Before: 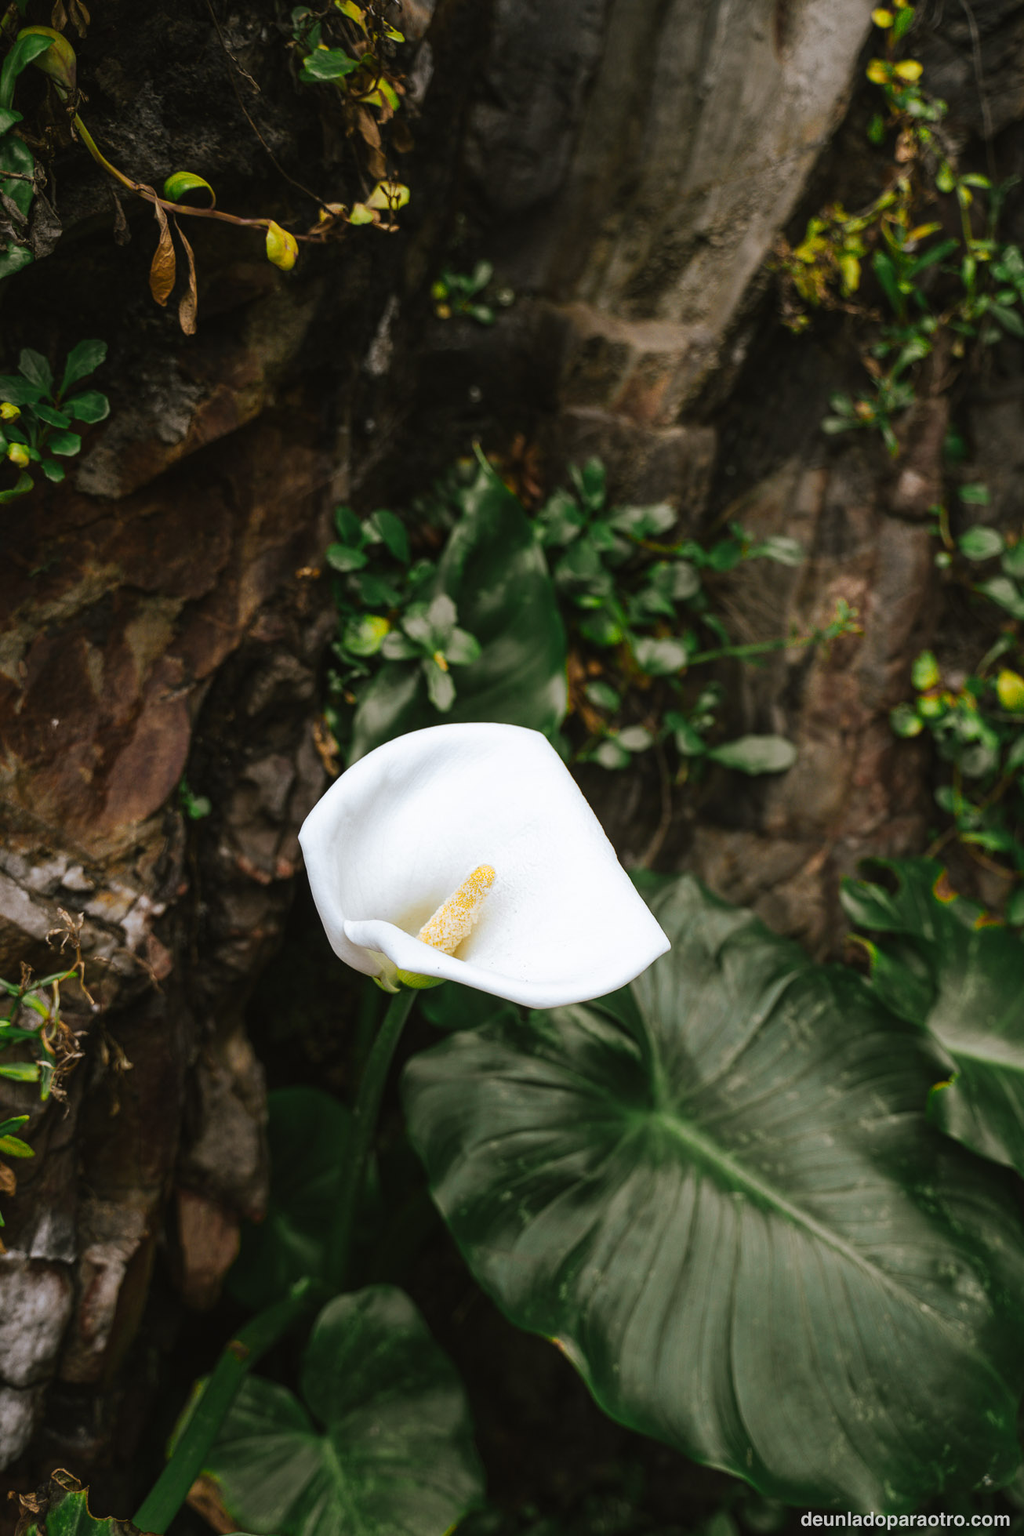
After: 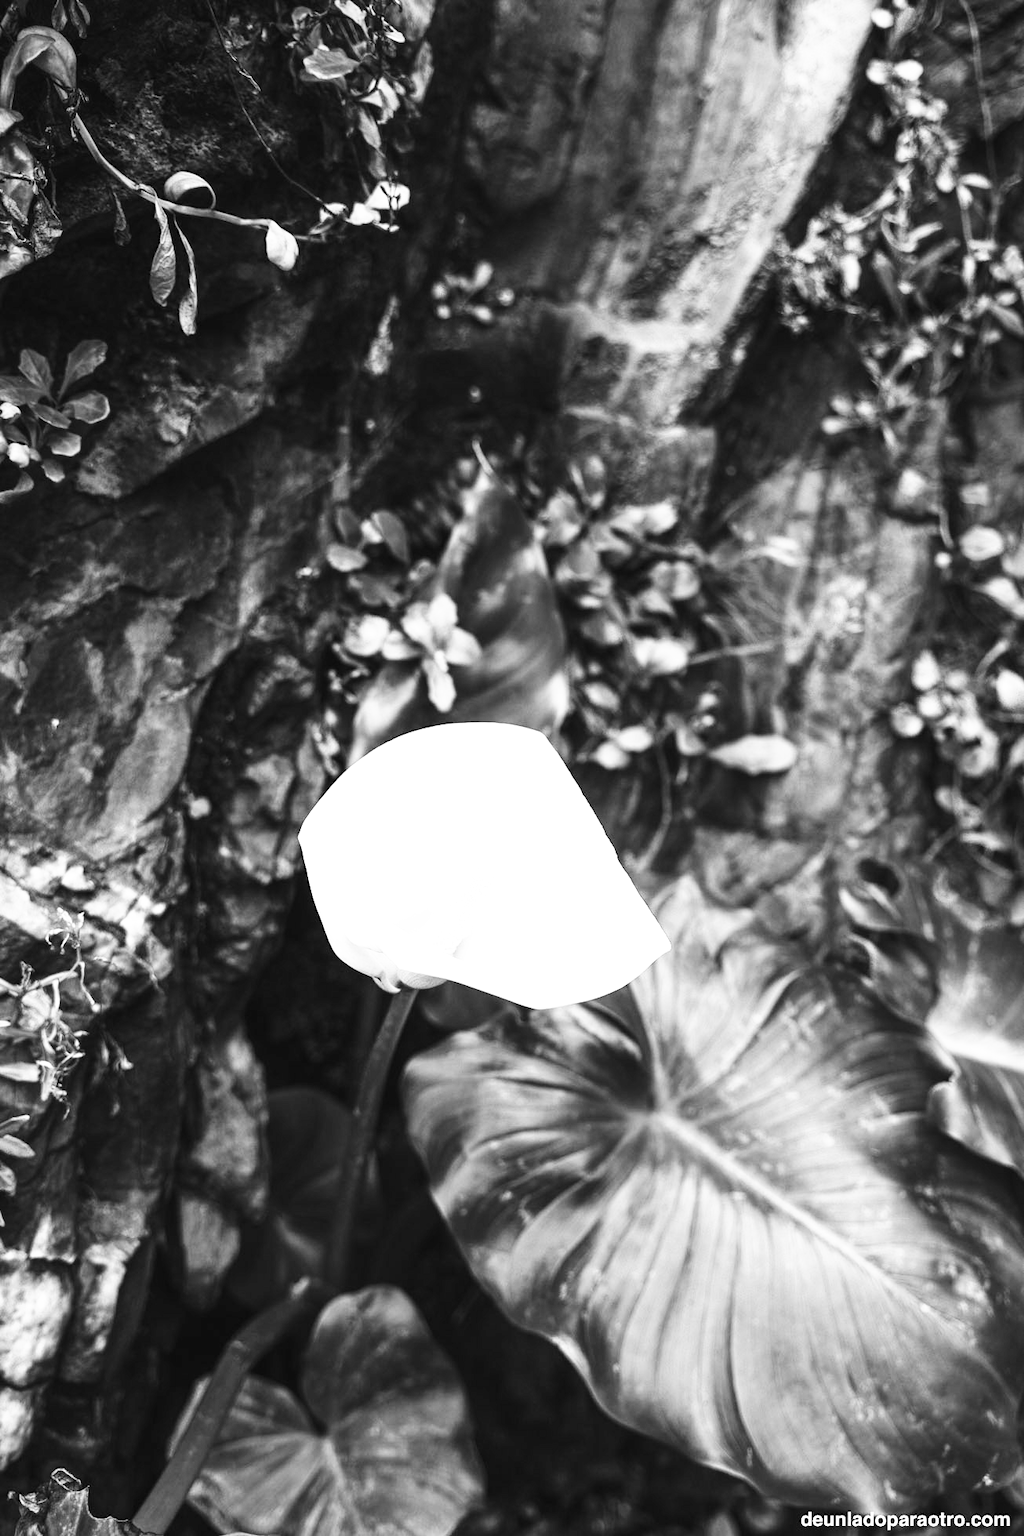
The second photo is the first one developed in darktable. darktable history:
base curve: curves: ch0 [(0, 0) (0.007, 0.004) (0.027, 0.03) (0.046, 0.07) (0.207, 0.54) (0.442, 0.872) (0.673, 0.972) (1, 1)], preserve colors none
color calibration: output gray [0.21, 0.42, 0.37, 0], illuminant custom, x 0.368, y 0.373, temperature 4337.91 K
exposure: black level correction 0, exposure 0.895 EV, compensate exposure bias true, compensate highlight preservation false
